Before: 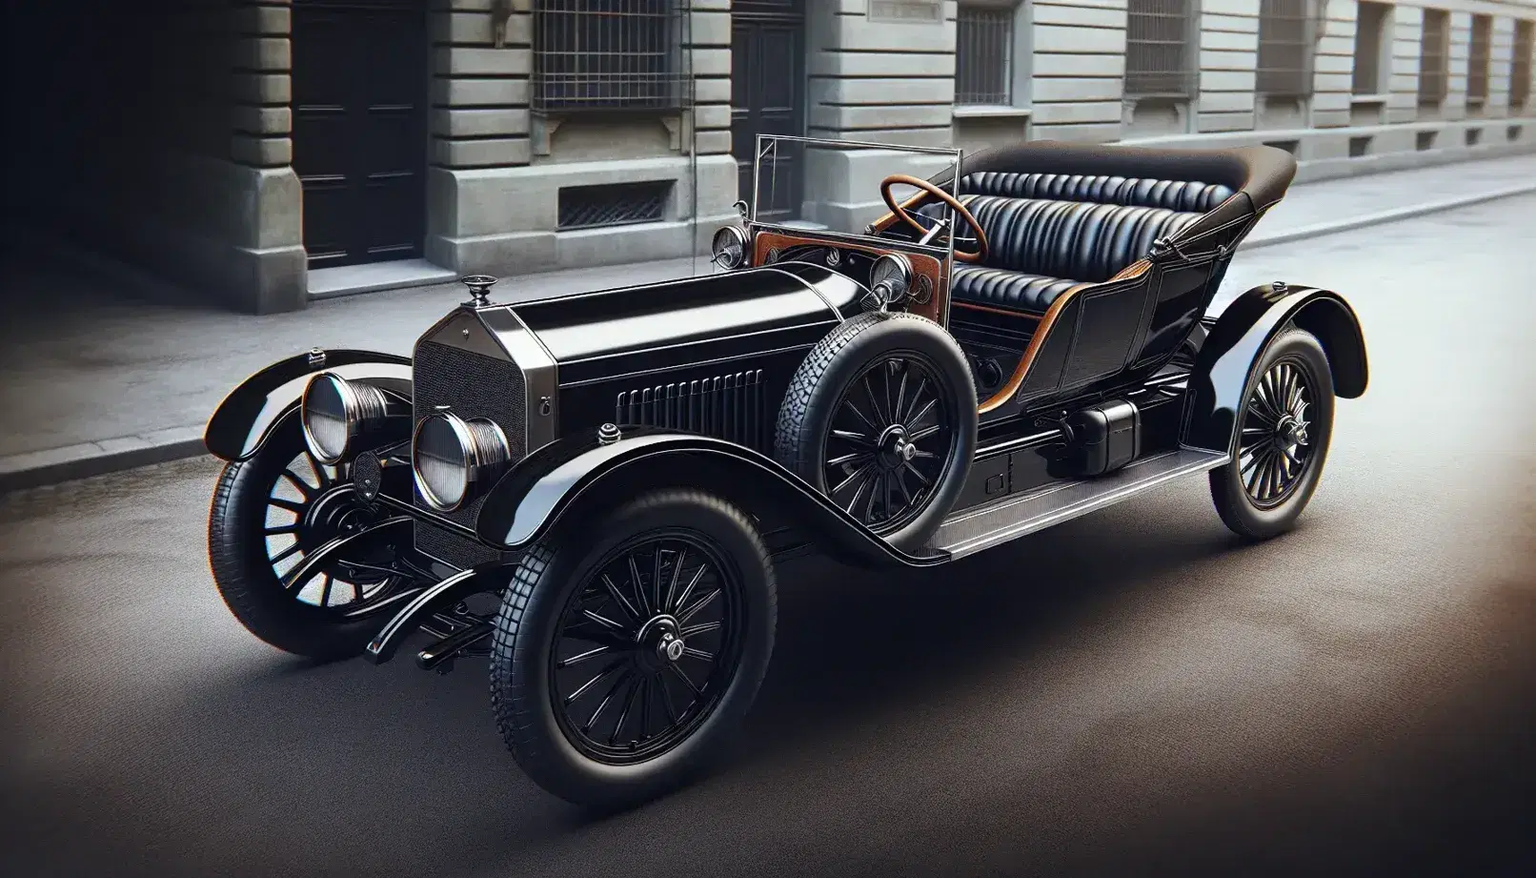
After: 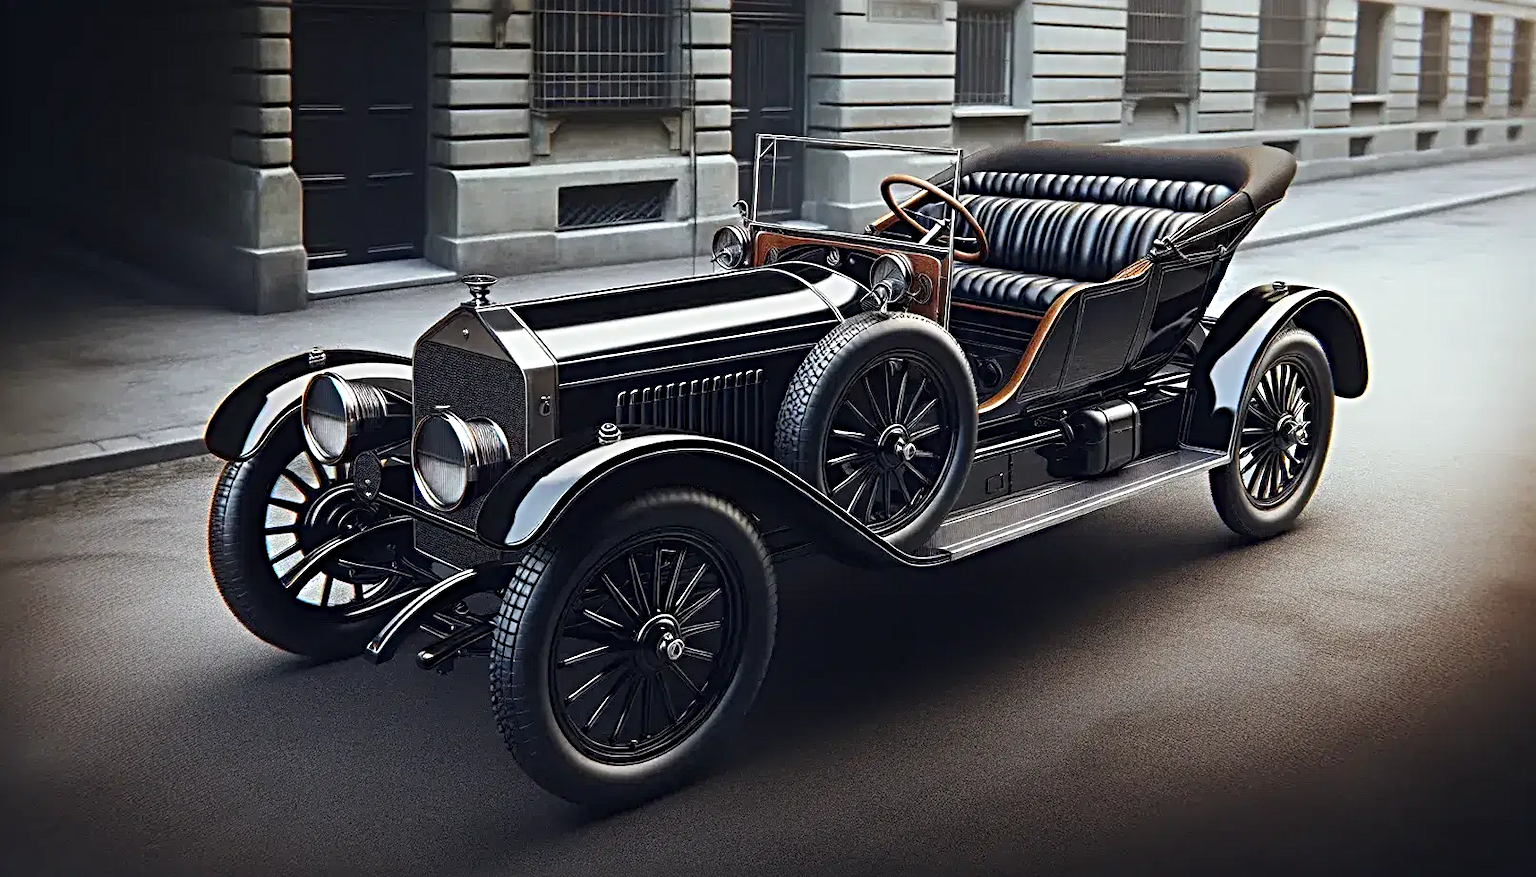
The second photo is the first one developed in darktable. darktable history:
exposure: exposure -0.05 EV
sharpen: radius 4.883
